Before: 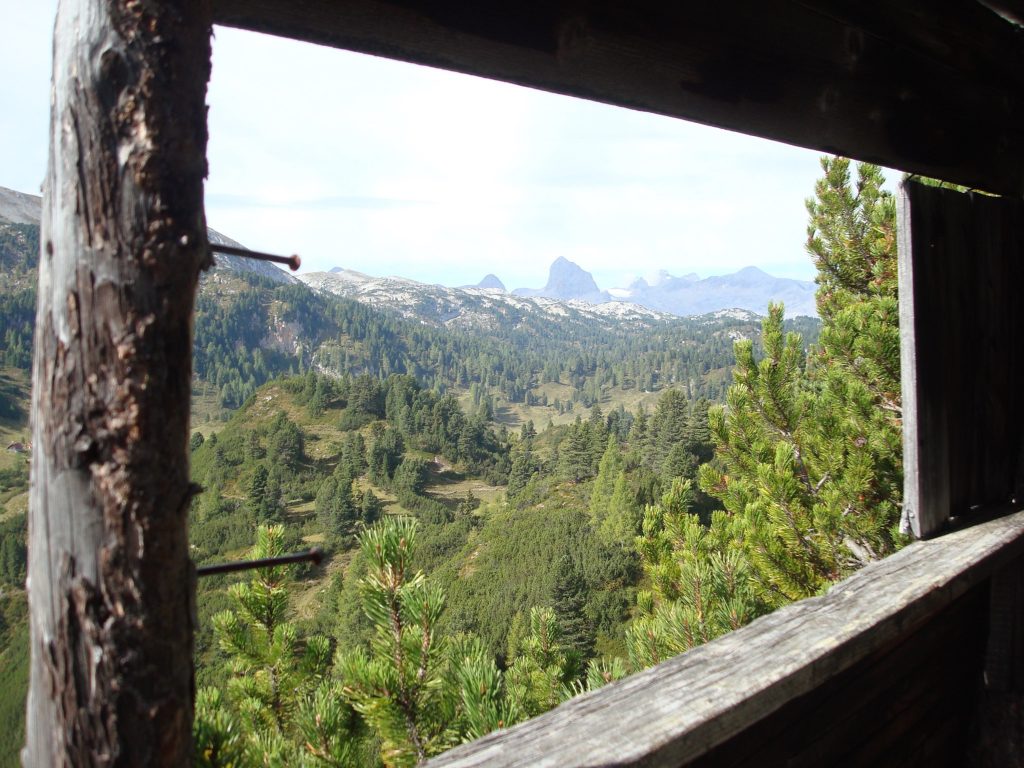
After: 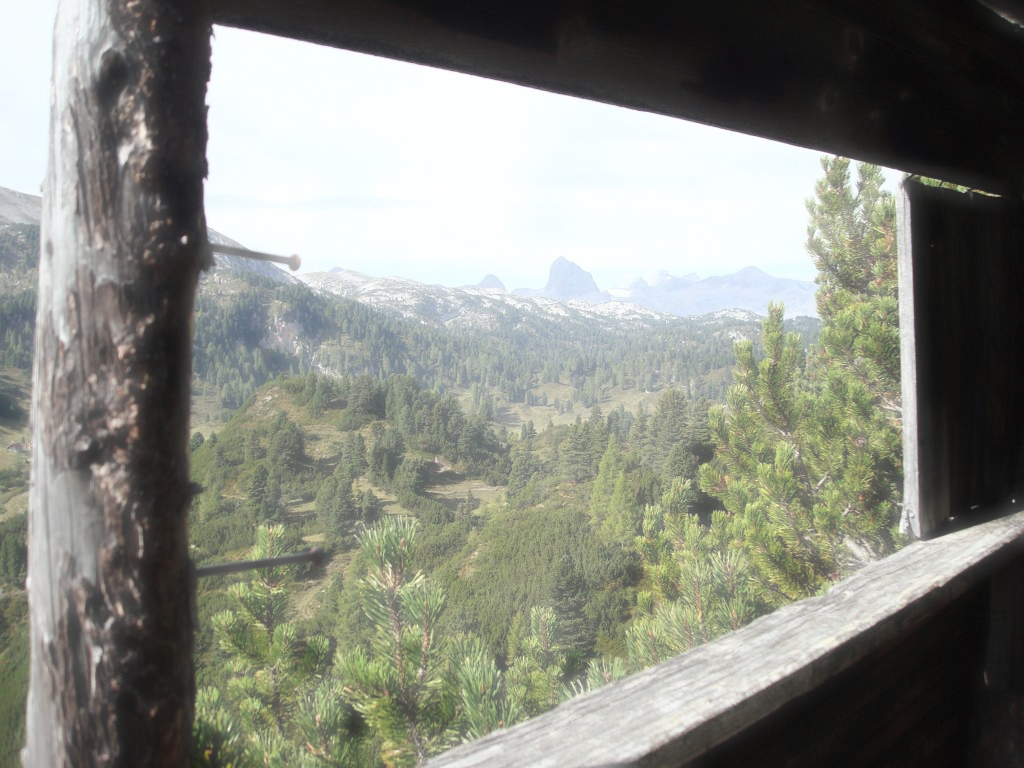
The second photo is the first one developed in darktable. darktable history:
haze removal: strength -0.891, distance 0.227, compatibility mode true, adaptive false
